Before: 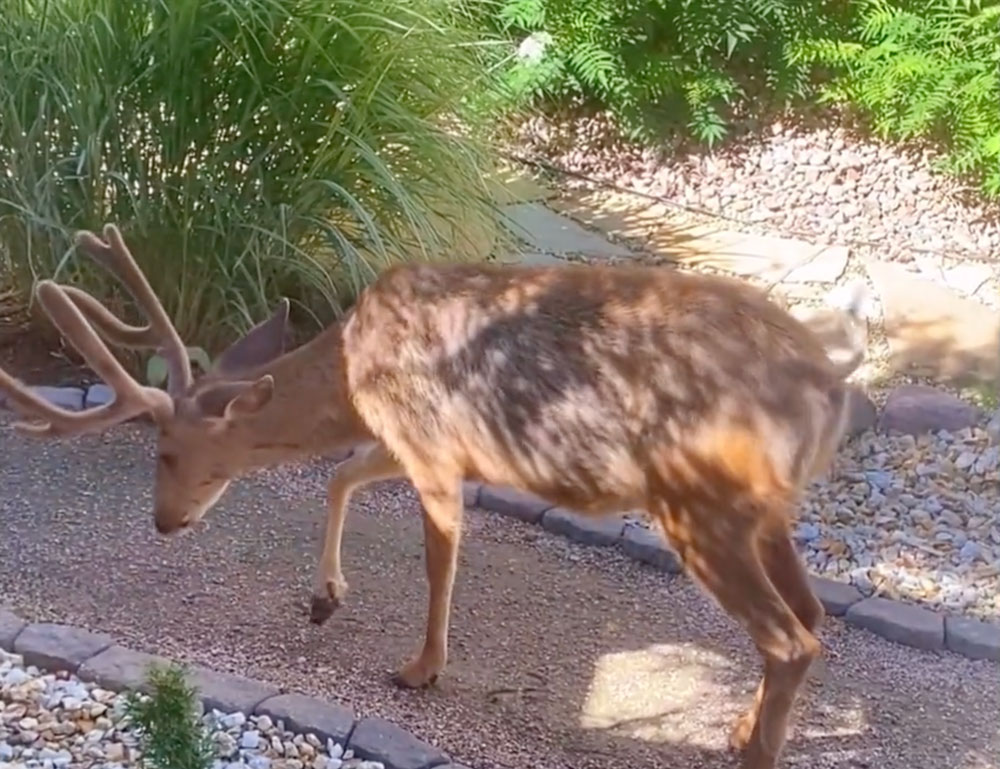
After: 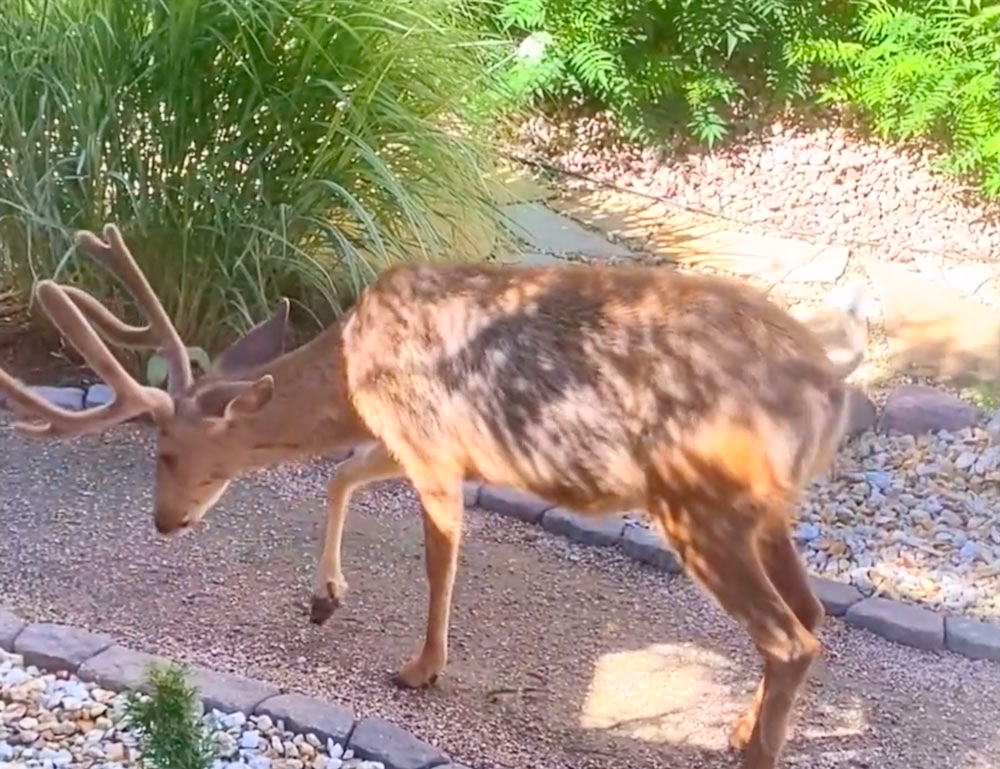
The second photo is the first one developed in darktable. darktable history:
contrast brightness saturation: contrast 0.205, brightness 0.168, saturation 0.219
